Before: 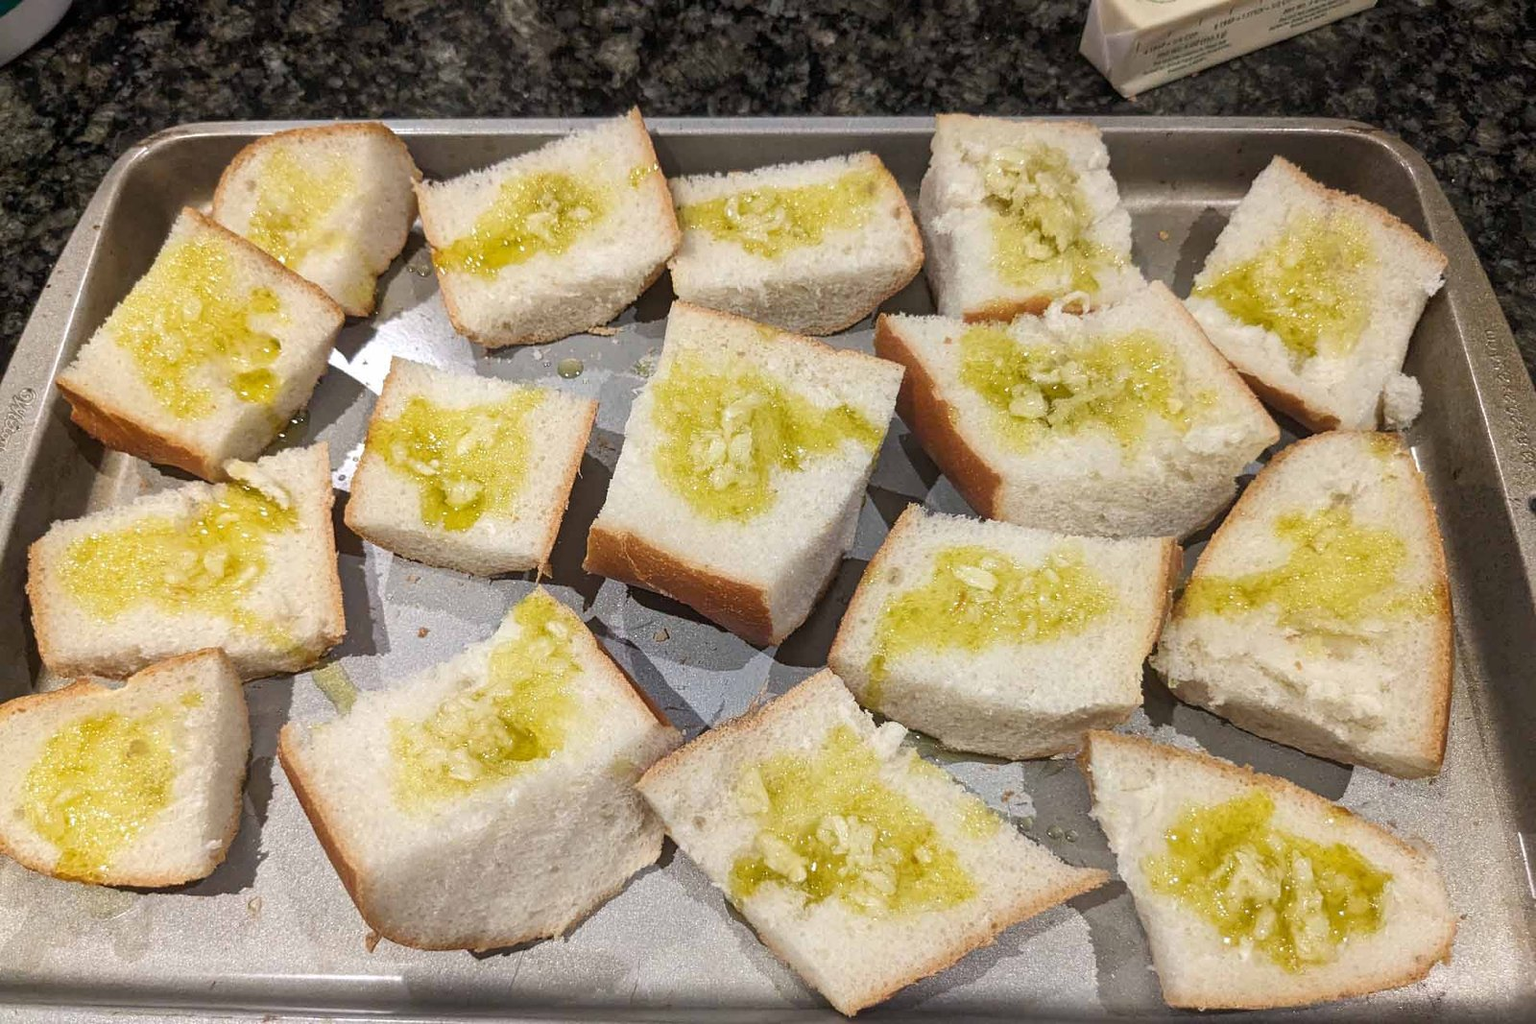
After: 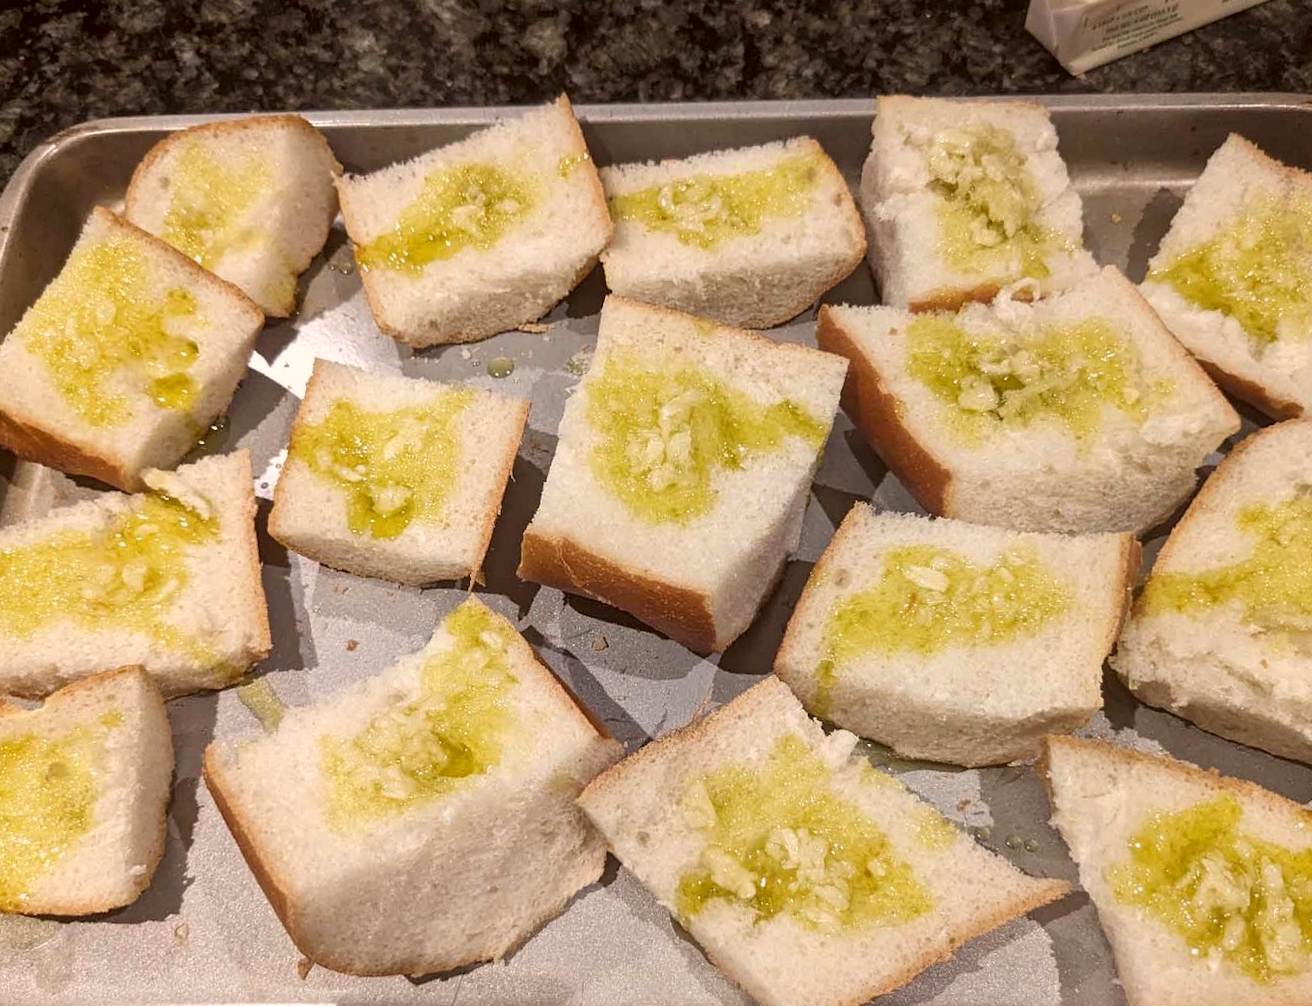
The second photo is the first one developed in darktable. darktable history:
color correction: highlights a* 6.11, highlights b* 7.98, shadows a* 6.21, shadows b* 7, saturation 0.91
crop and rotate: angle 1°, left 4.542%, top 0.701%, right 11.303%, bottom 2.553%
